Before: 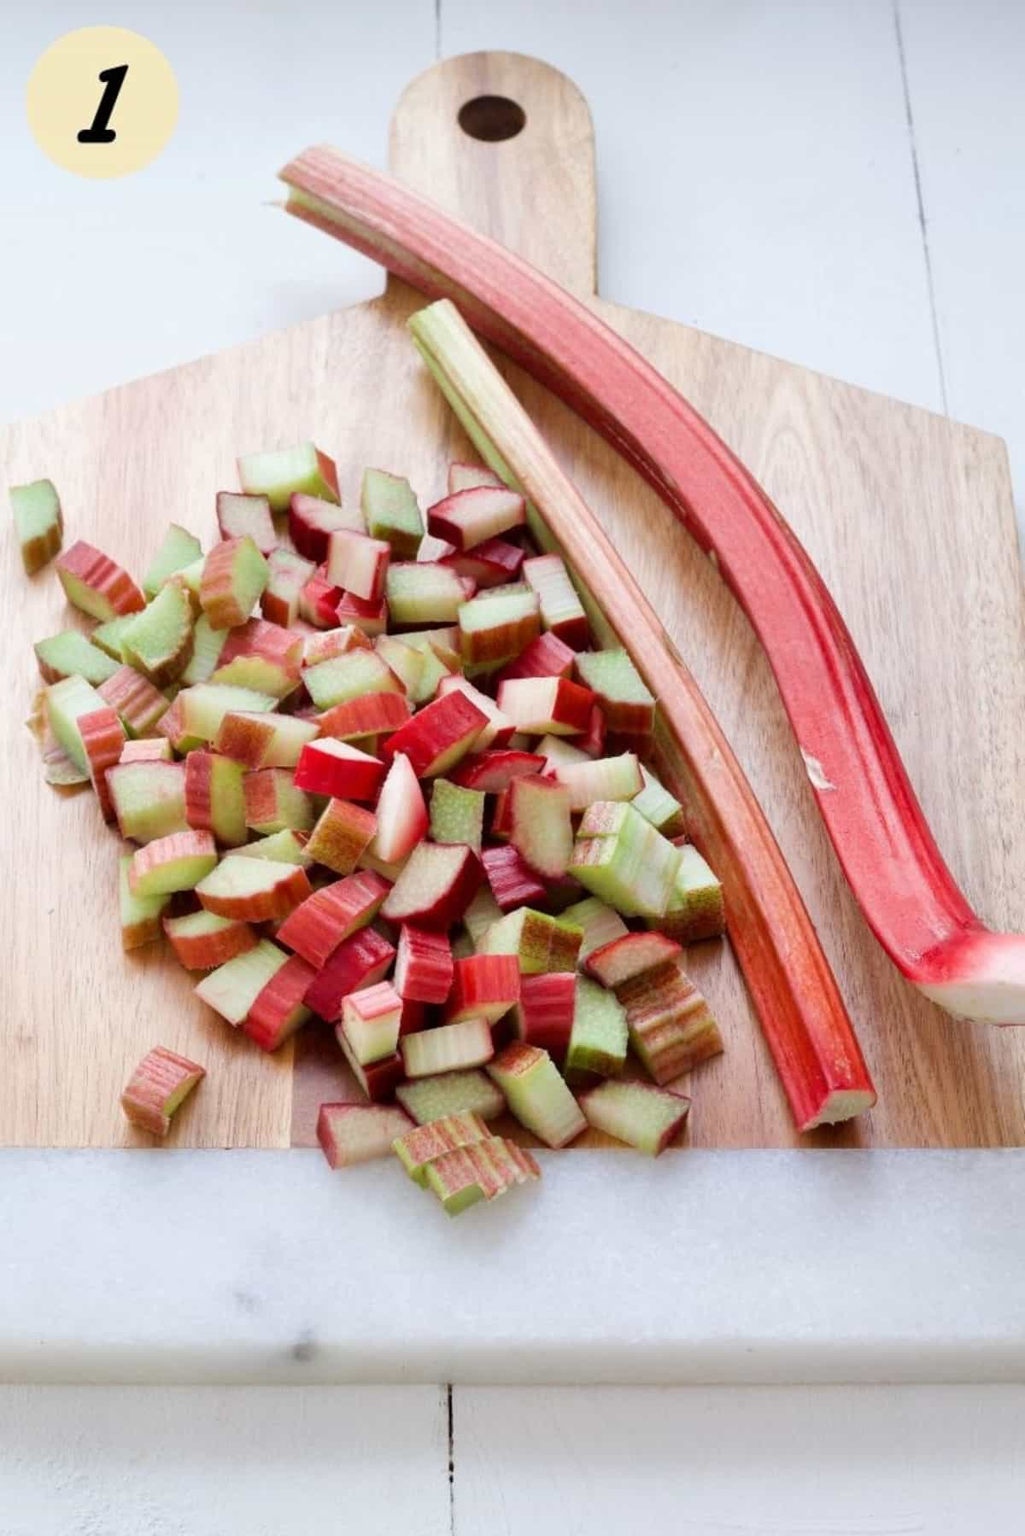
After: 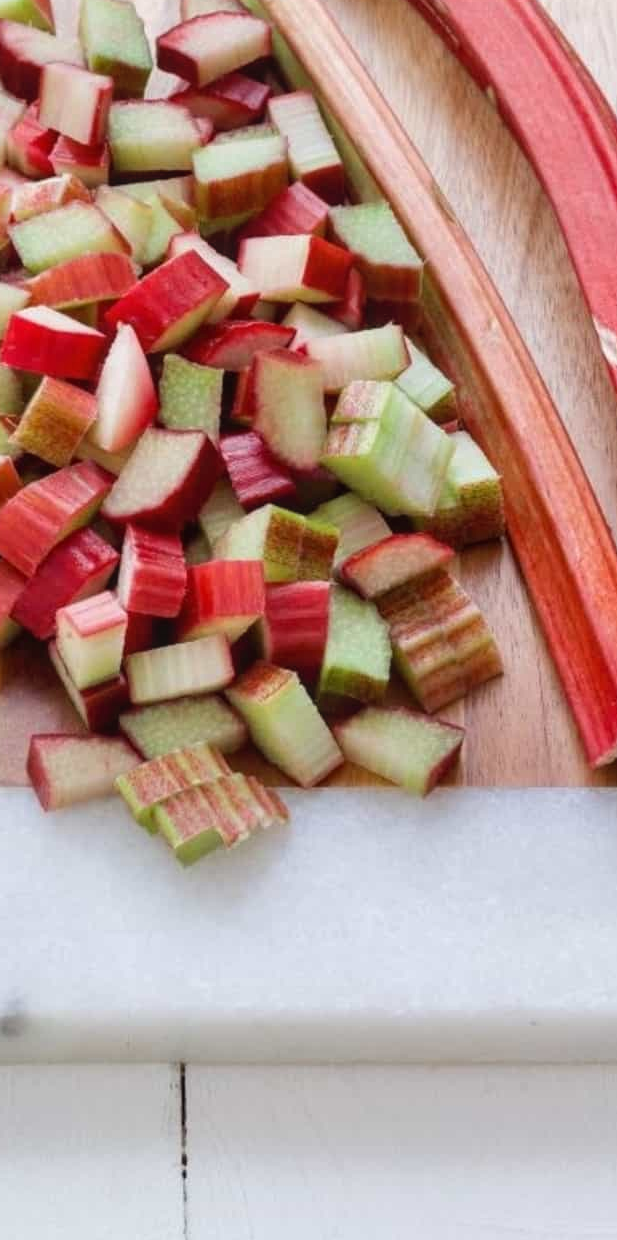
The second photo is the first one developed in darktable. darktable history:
local contrast: detail 109%
crop and rotate: left 28.747%, top 31.029%, right 19.829%
